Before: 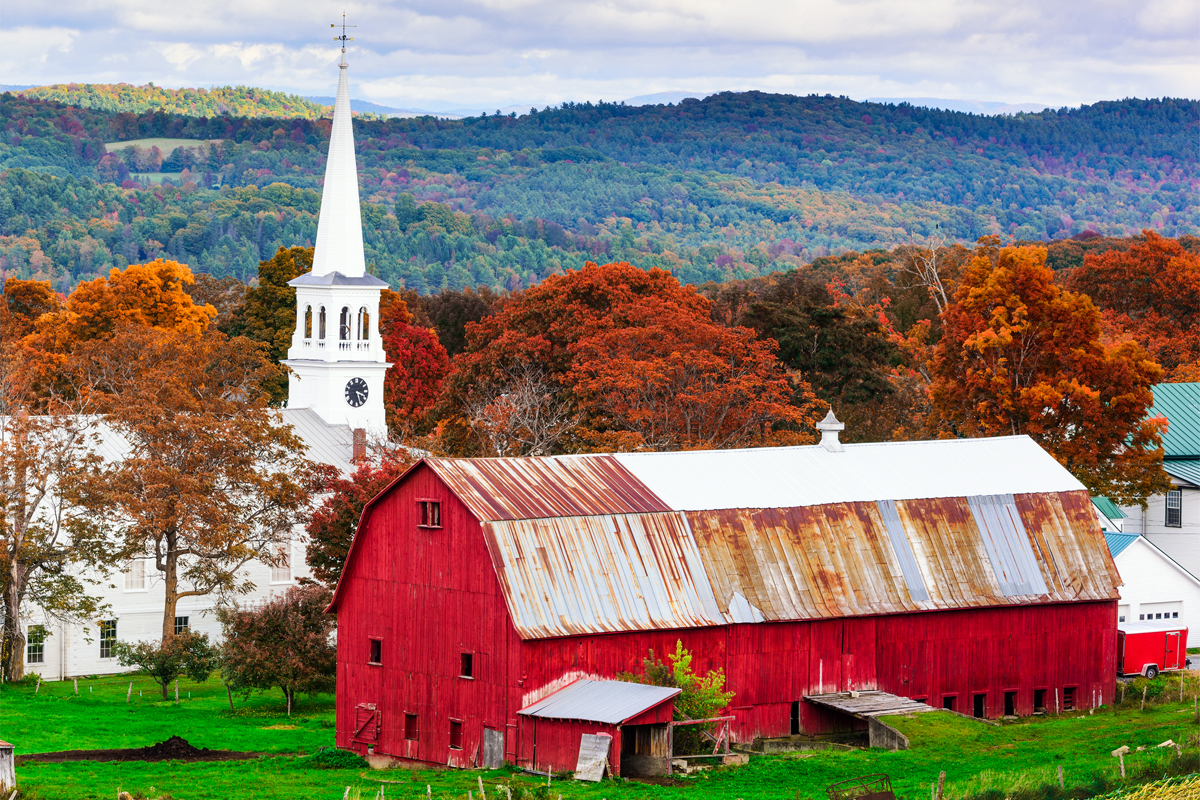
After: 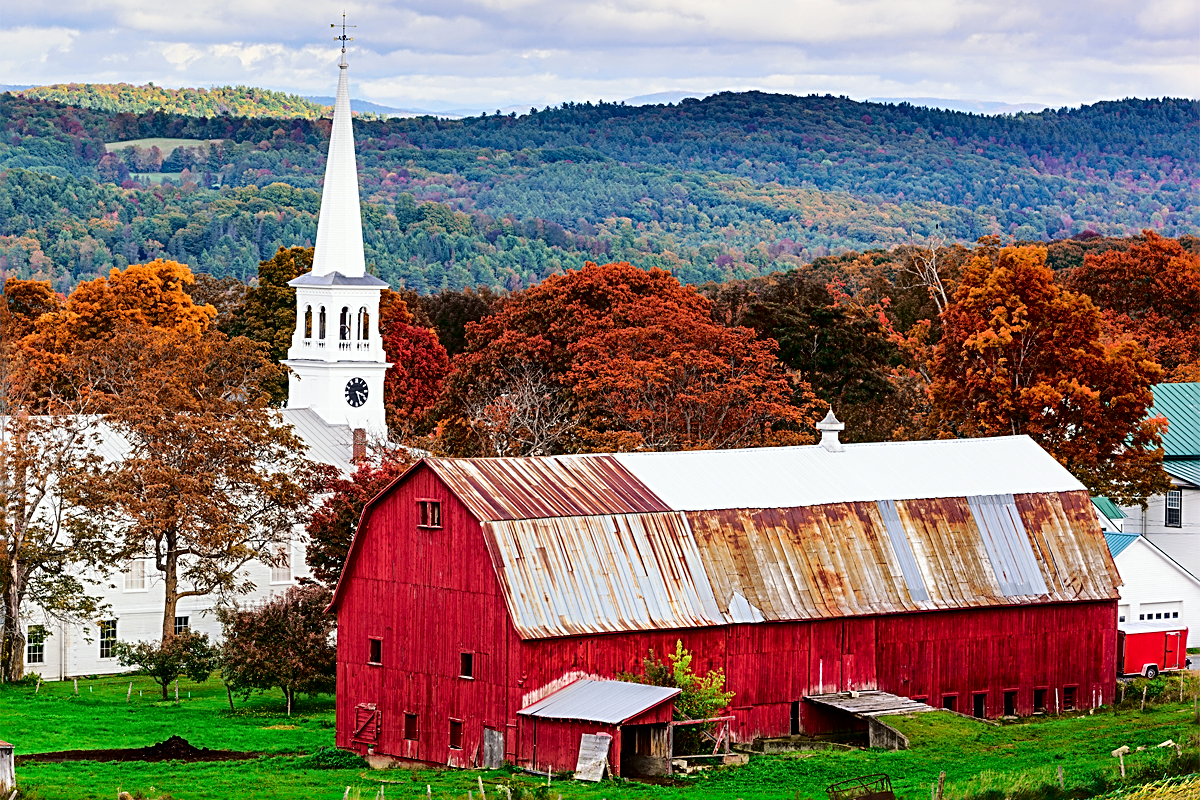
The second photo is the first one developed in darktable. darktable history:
base curve: curves: ch0 [(0, 0) (0.472, 0.455) (1, 1)], preserve colors none
fill light: exposure -2 EV, width 8.6
sharpen: radius 2.584, amount 0.688
